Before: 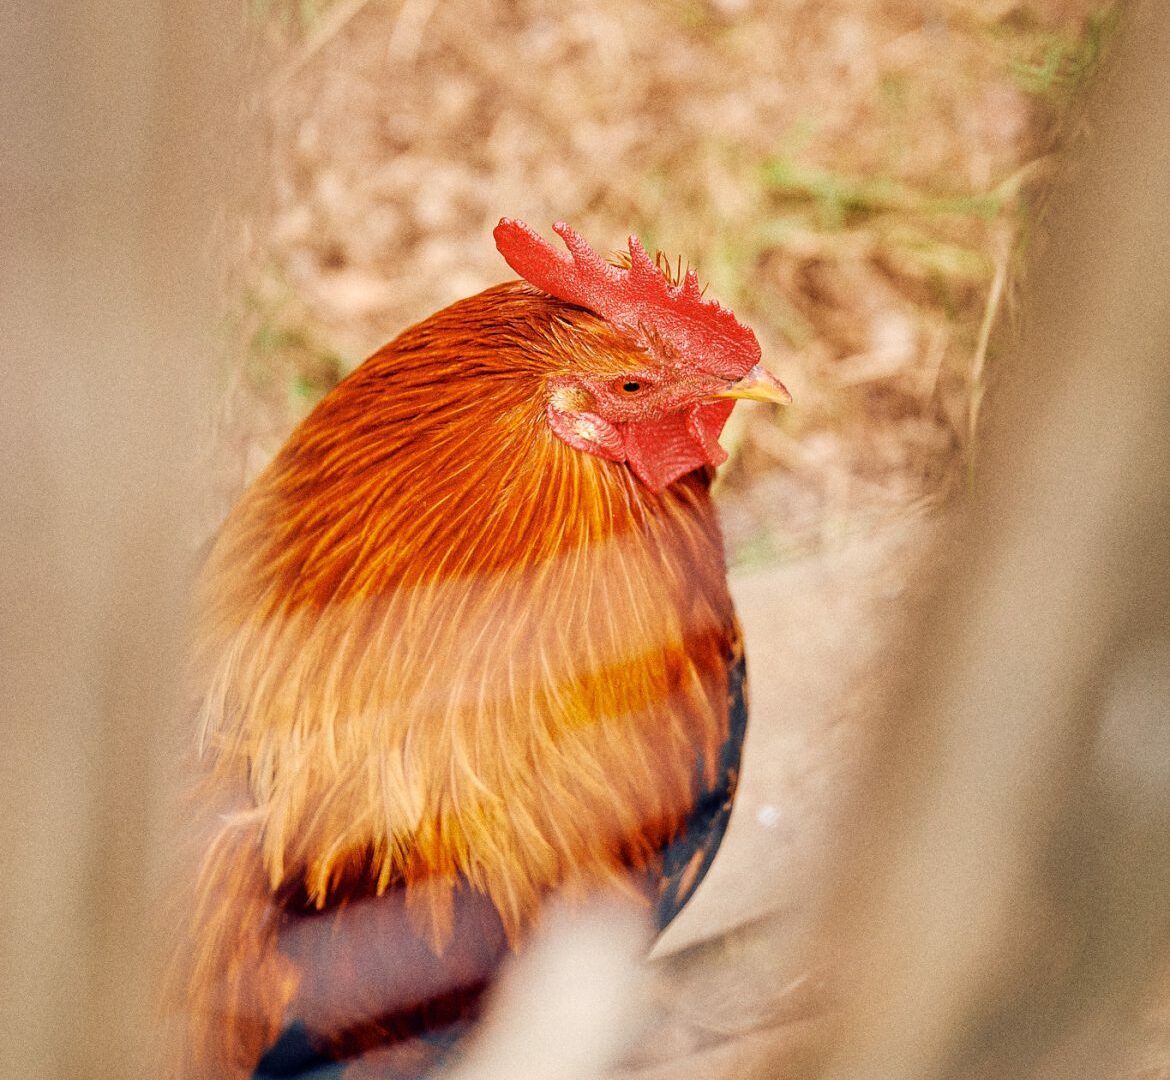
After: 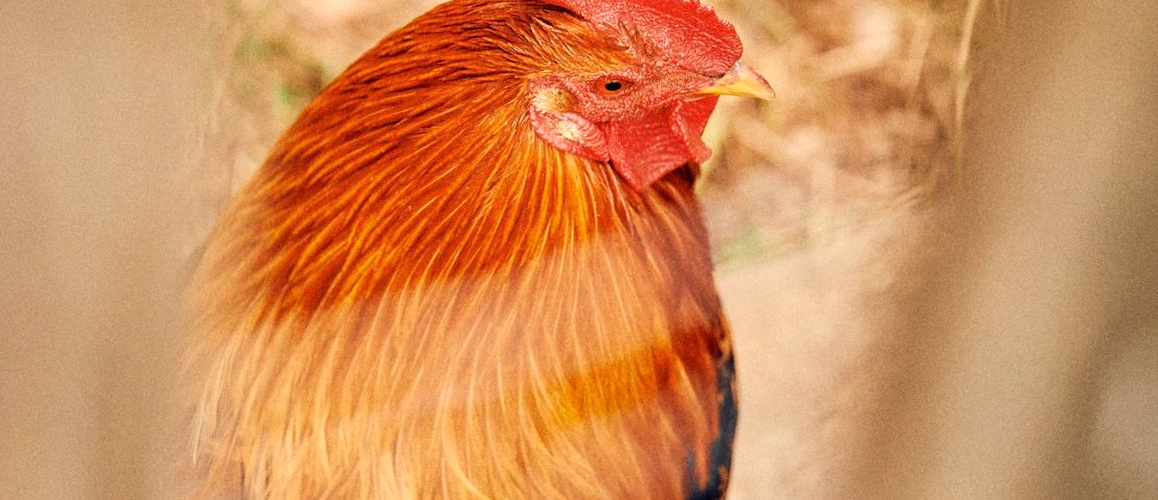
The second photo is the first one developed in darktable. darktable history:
crop and rotate: top 26.056%, bottom 25.543%
rotate and perspective: rotation -1.32°, lens shift (horizontal) -0.031, crop left 0.015, crop right 0.985, crop top 0.047, crop bottom 0.982
white balance: red 1.045, blue 0.932
